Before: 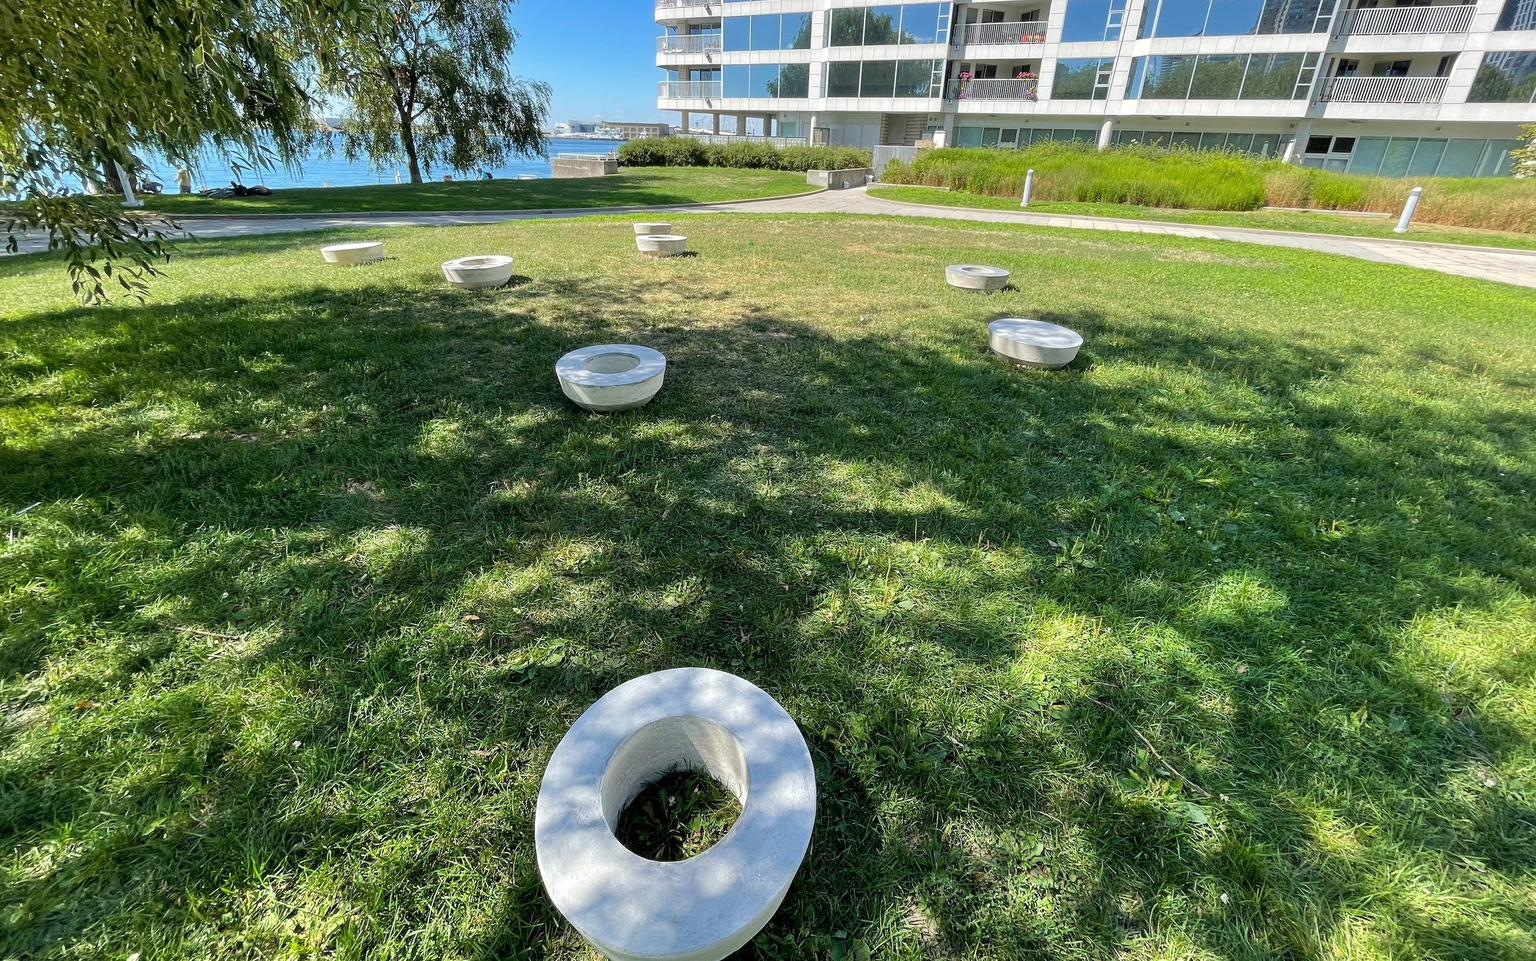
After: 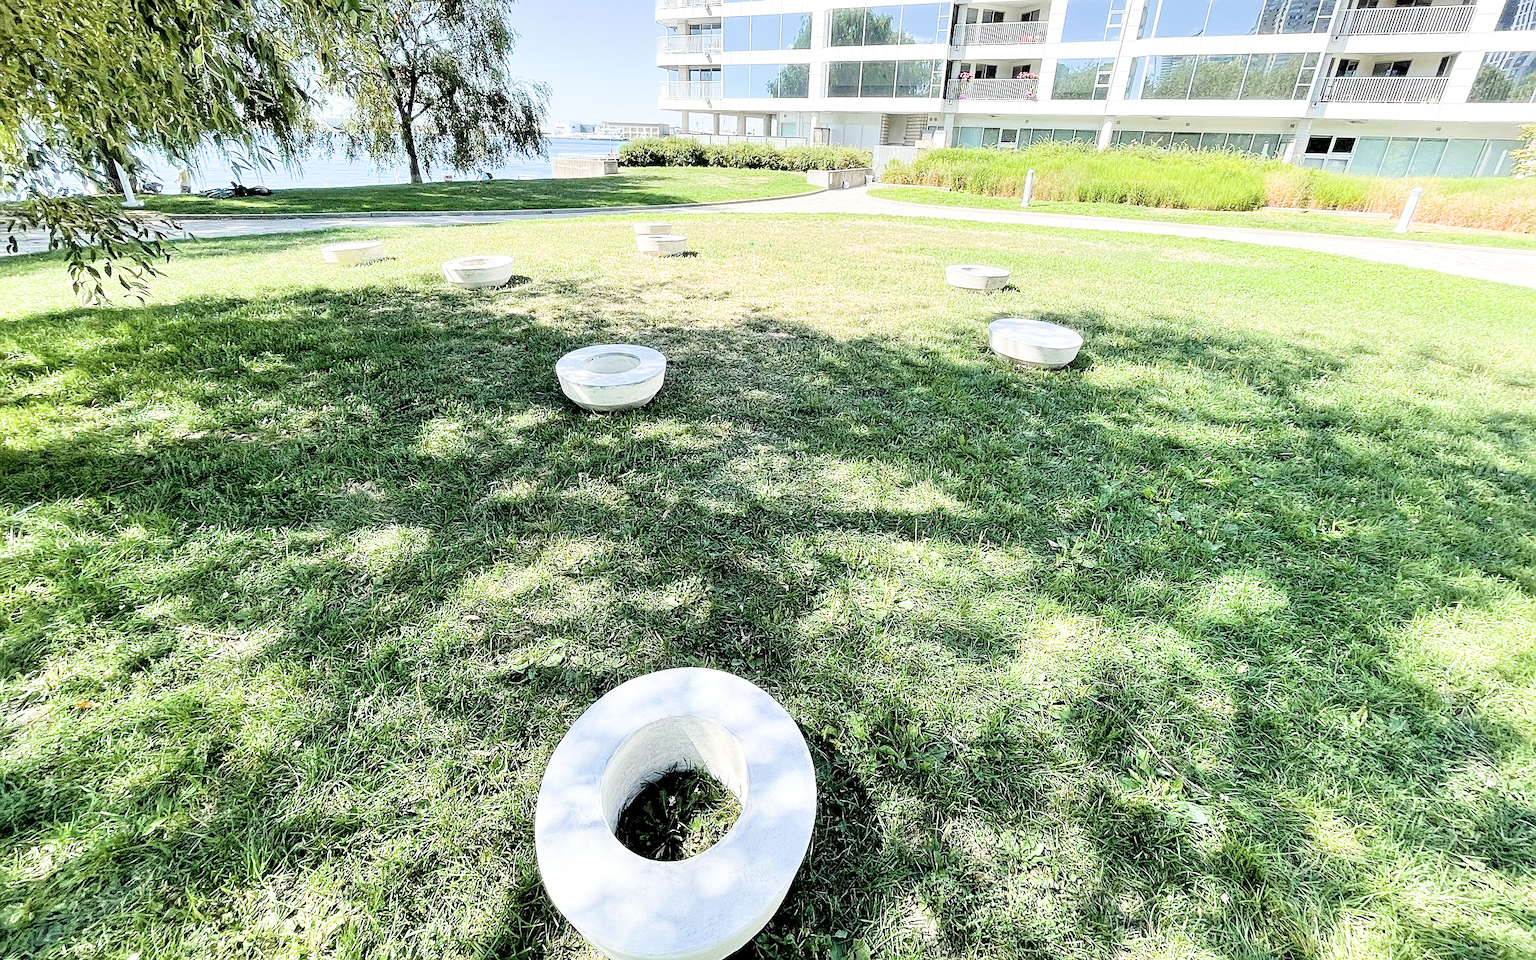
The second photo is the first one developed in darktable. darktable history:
contrast brightness saturation: contrast 0.11, saturation -0.17
filmic rgb: black relative exposure -5 EV, hardness 2.88, contrast 1.2, highlights saturation mix -30%
sharpen: on, module defaults
exposure: black level correction 0.001, exposure 1.735 EV, compensate highlight preservation false
